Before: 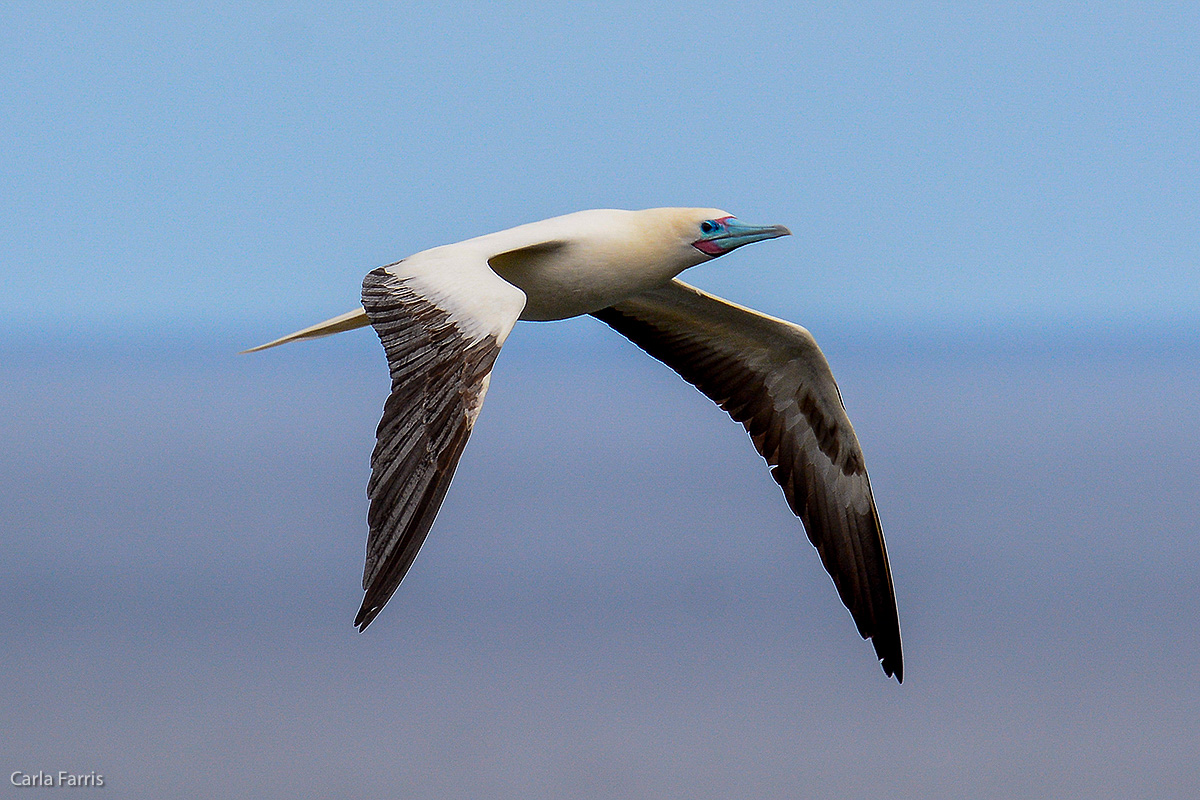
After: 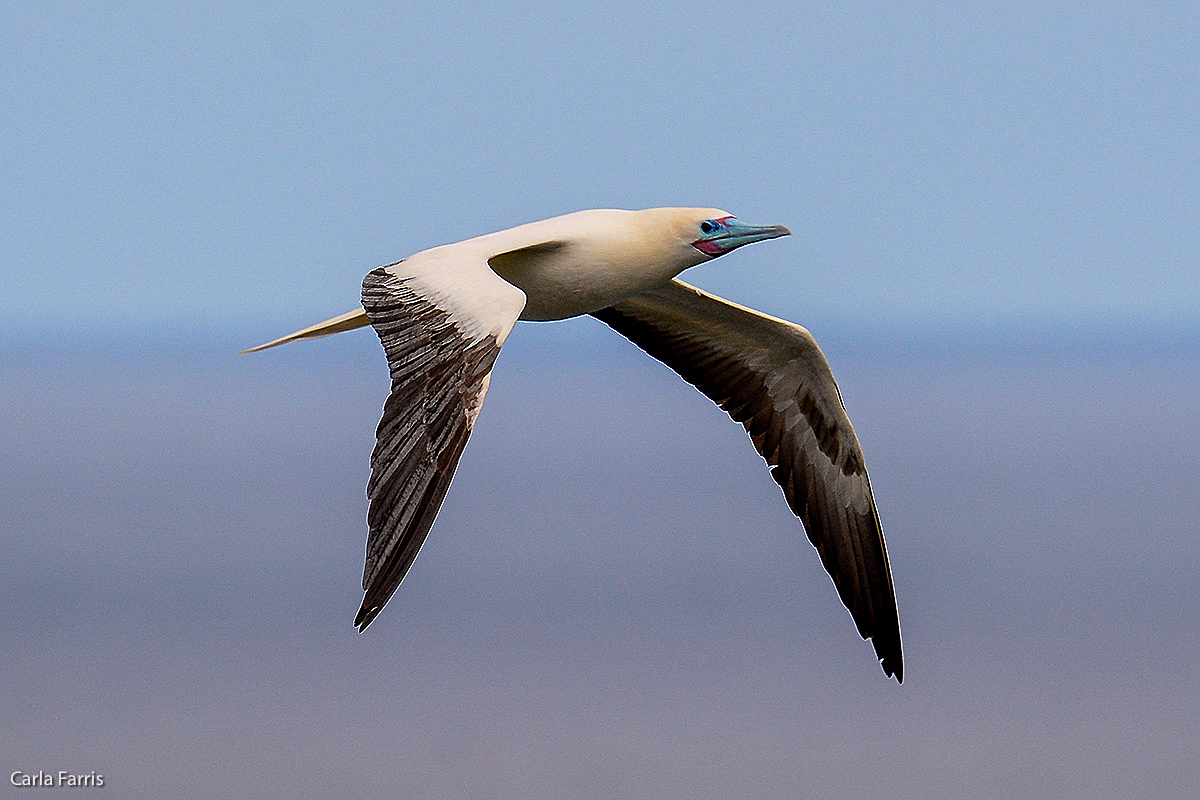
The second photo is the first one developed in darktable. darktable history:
exposure: exposure -0.04 EV, compensate highlight preservation false
sharpen: on, module defaults
color correction: highlights a* 3.55, highlights b* 5.07
